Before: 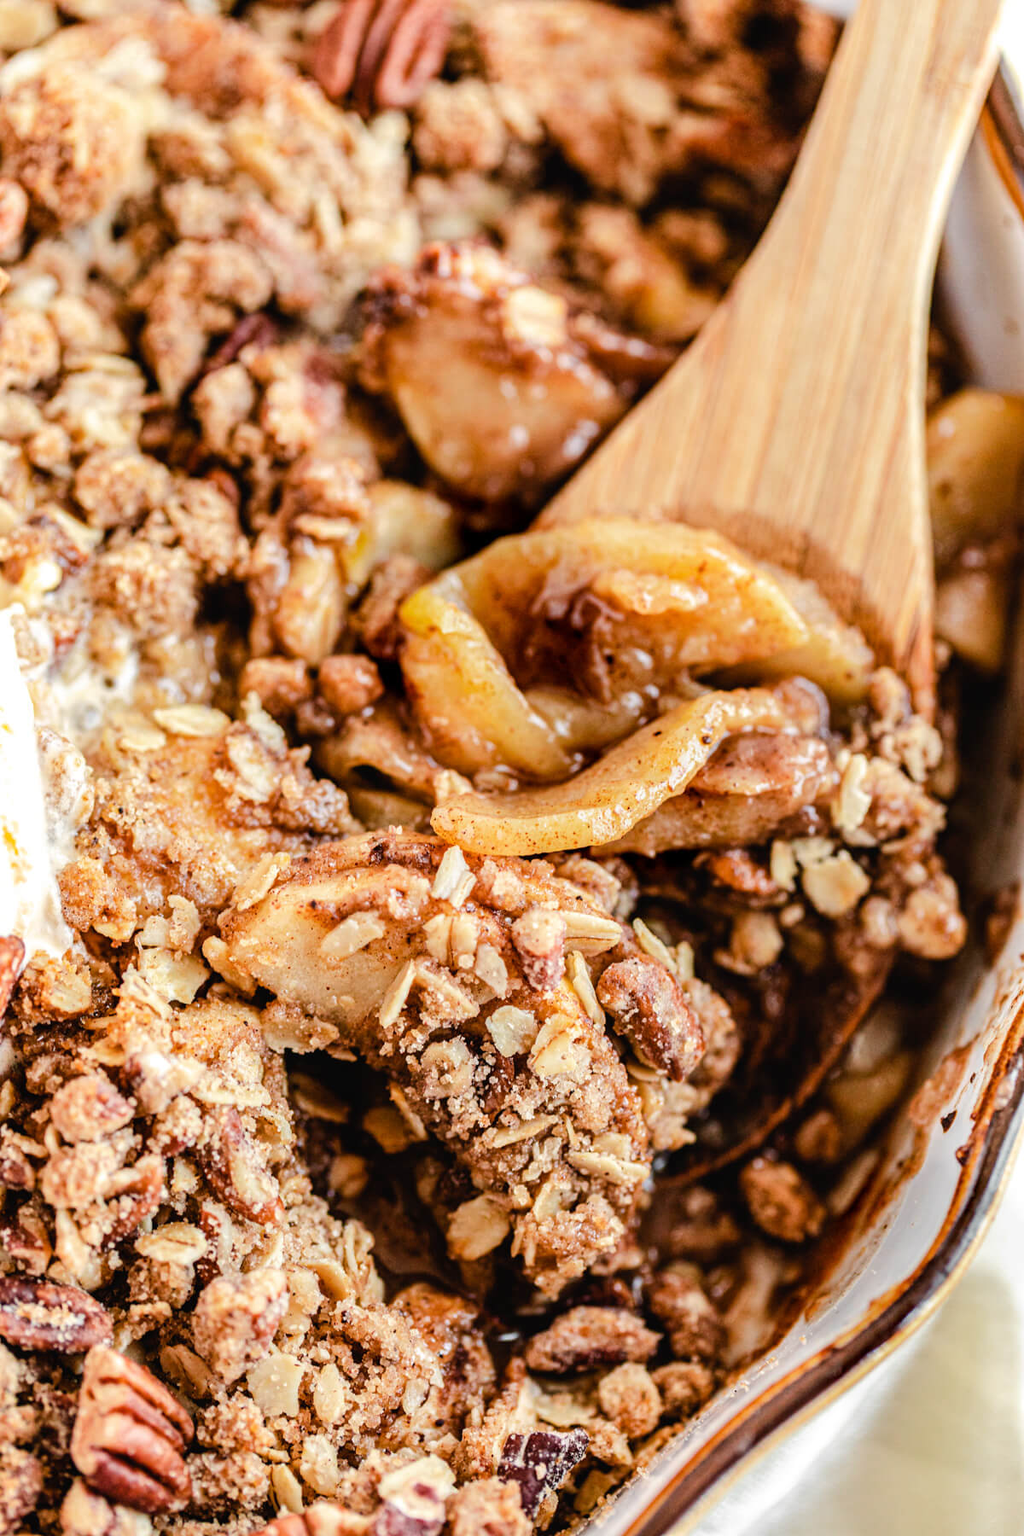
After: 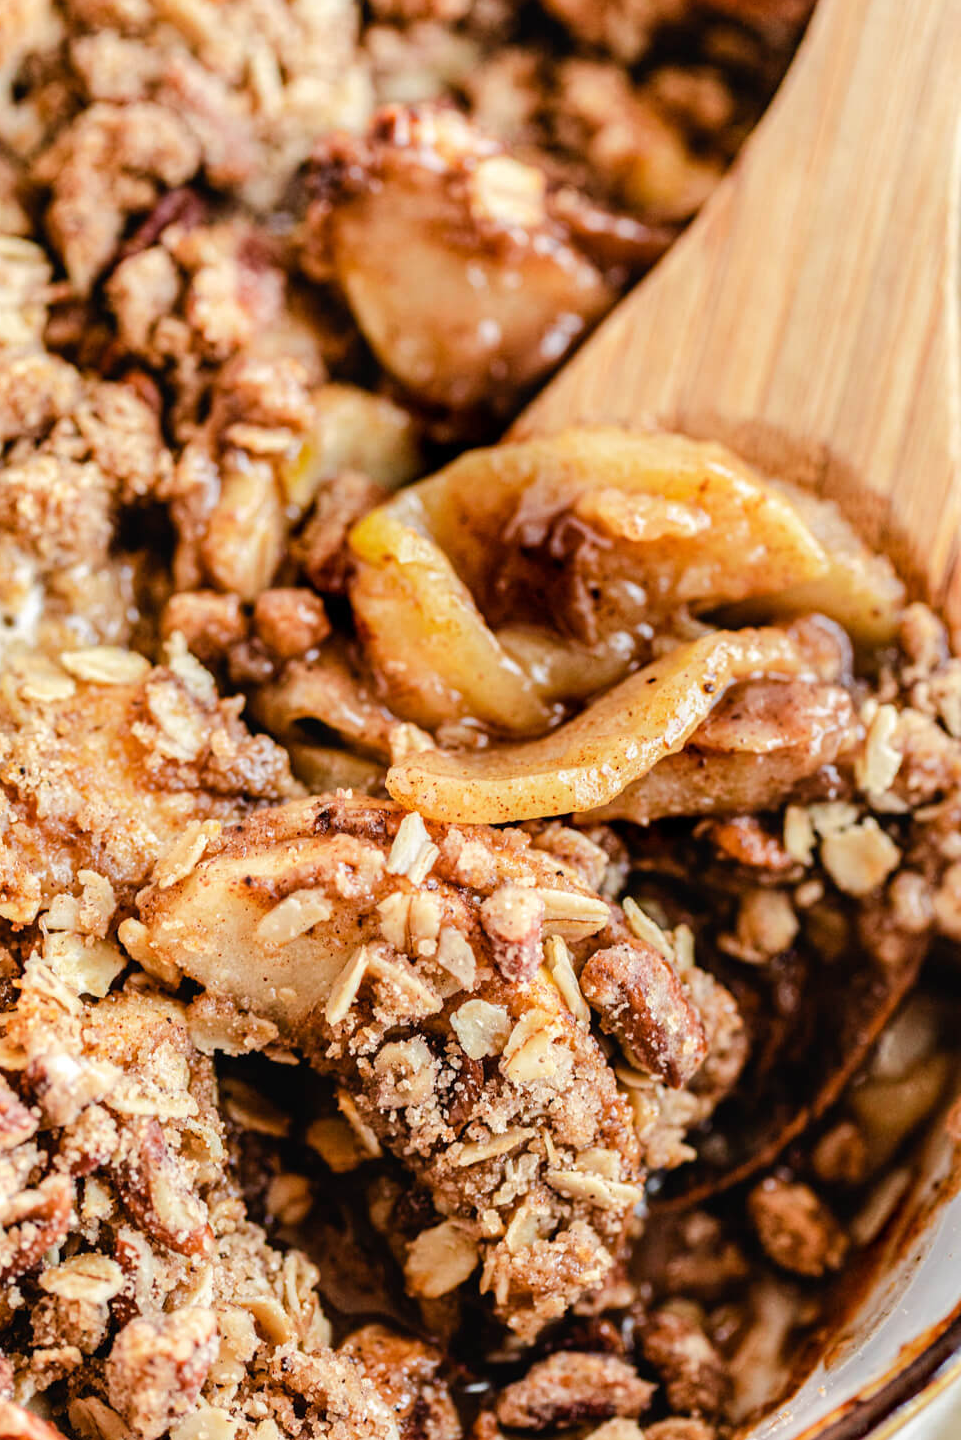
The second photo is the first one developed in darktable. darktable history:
crop and rotate: left 9.972%, top 9.955%, right 9.928%, bottom 10.025%
contrast equalizer: octaves 7, y [[0.5 ×6], [0.5 ×6], [0.5, 0.5, 0.501, 0.545, 0.707, 0.863], [0 ×6], [0 ×6]]
